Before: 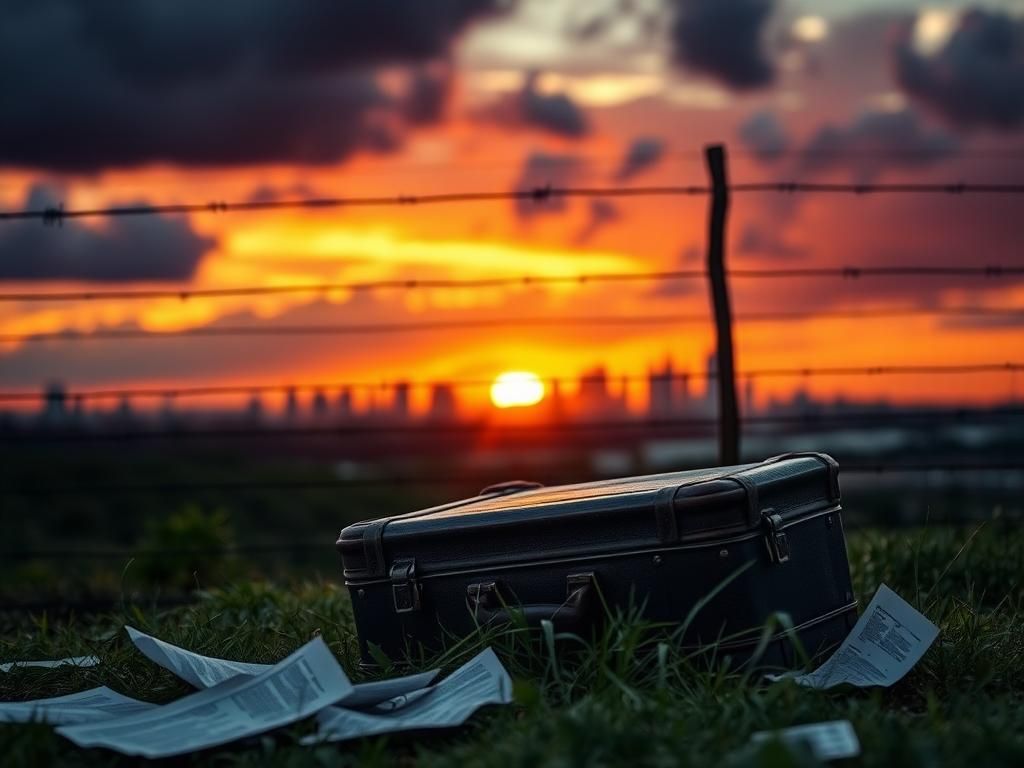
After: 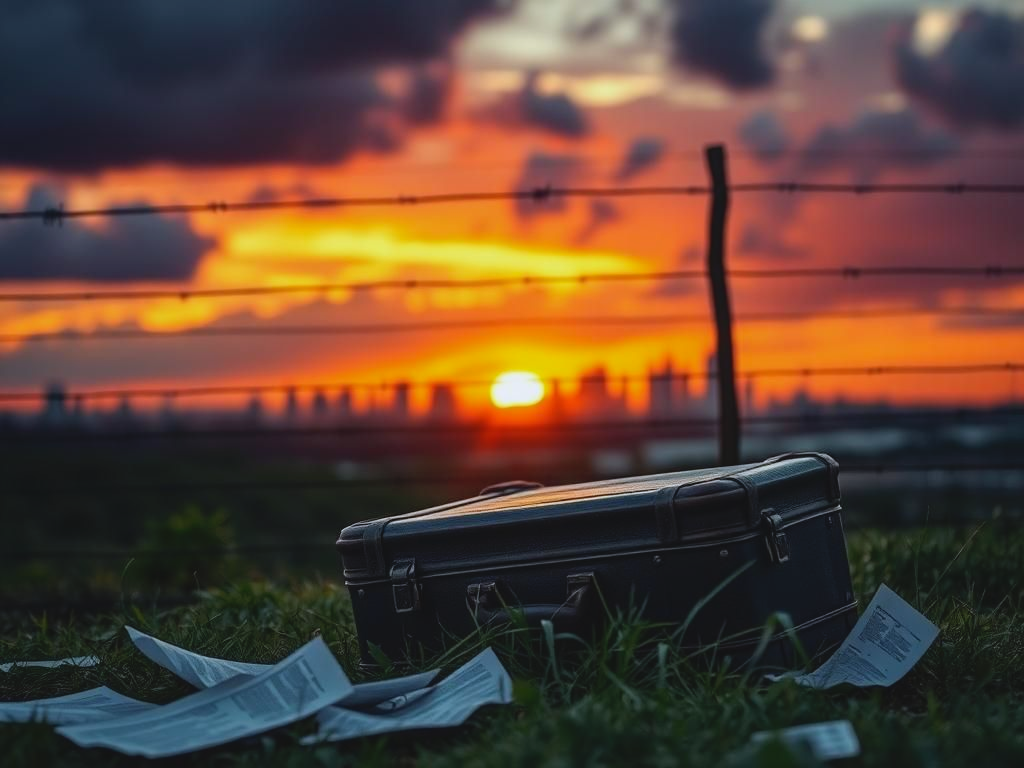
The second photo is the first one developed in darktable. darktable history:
white balance: red 0.974, blue 1.044
contrast brightness saturation: contrast -0.11
